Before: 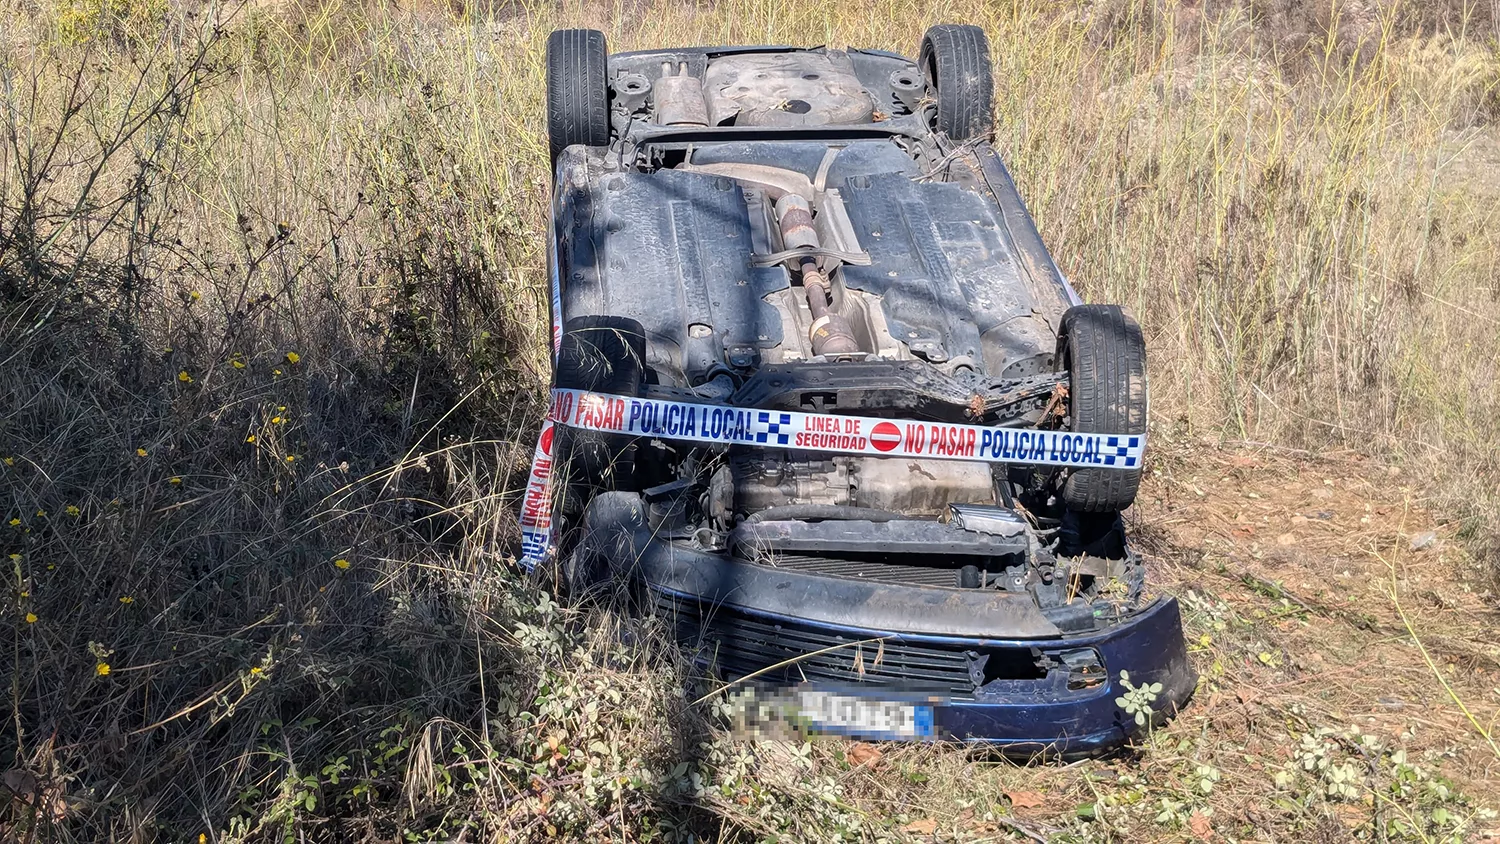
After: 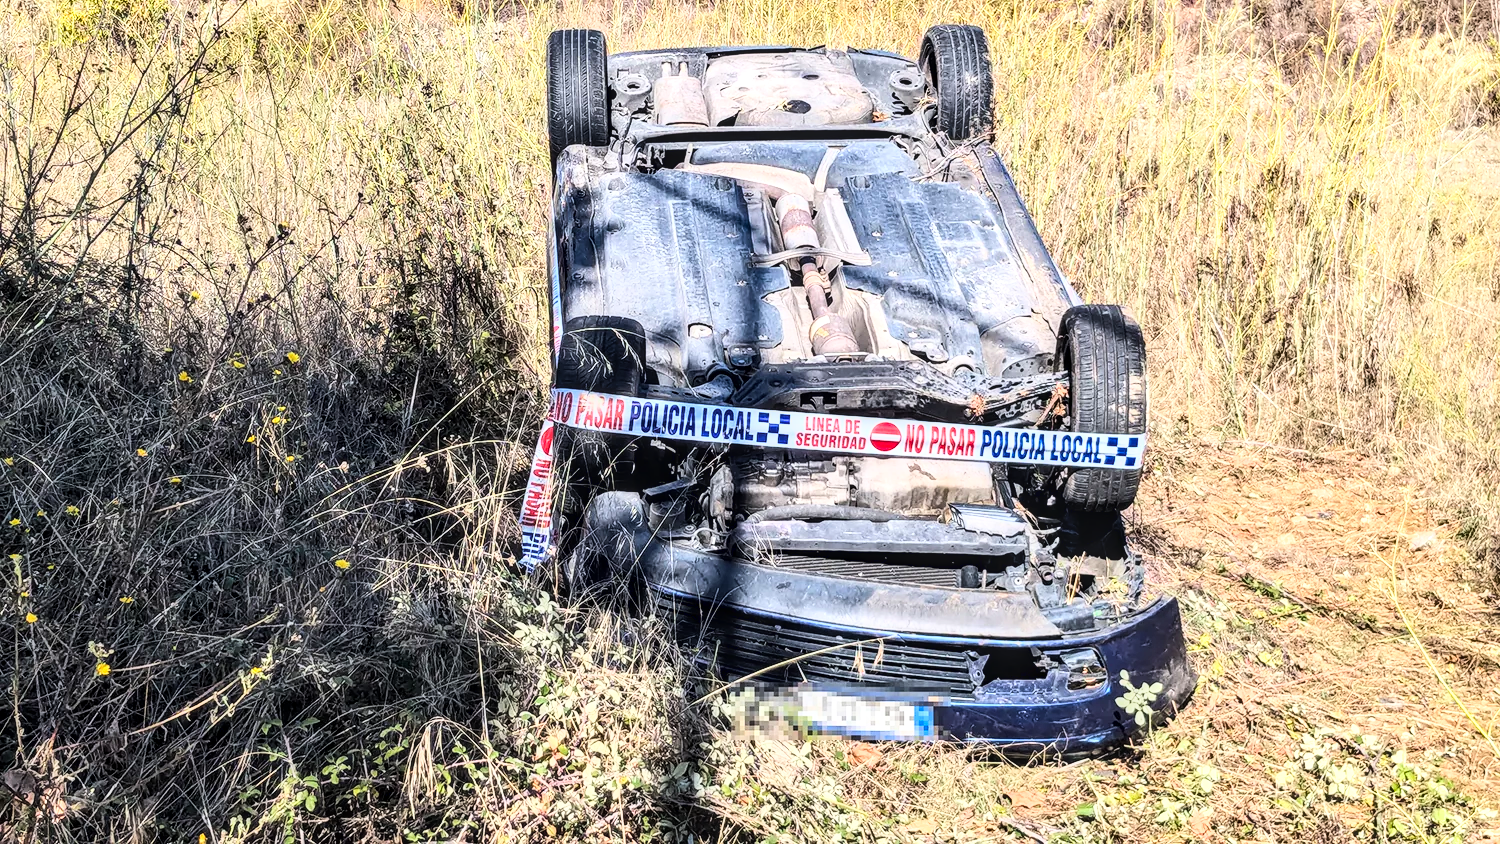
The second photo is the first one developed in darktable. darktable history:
shadows and highlights: low approximation 0.01, soften with gaussian
local contrast: detail 130%
base curve: curves: ch0 [(0, 0) (0.007, 0.004) (0.027, 0.03) (0.046, 0.07) (0.207, 0.54) (0.442, 0.872) (0.673, 0.972) (1, 1)]
